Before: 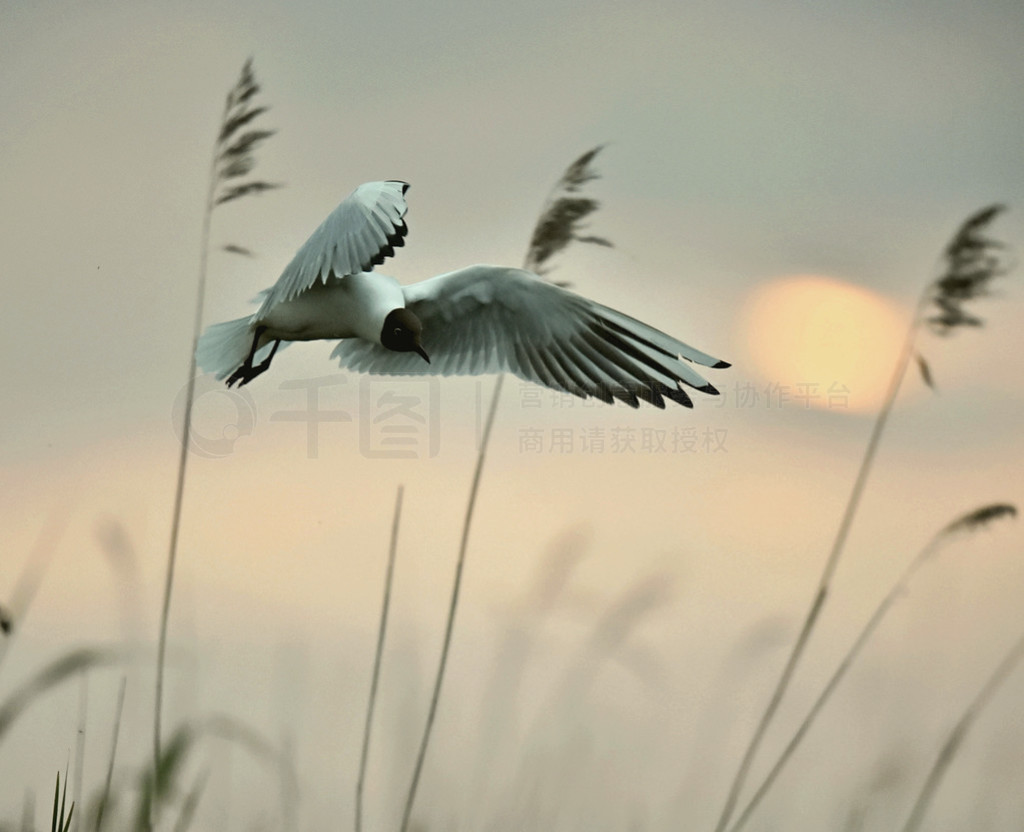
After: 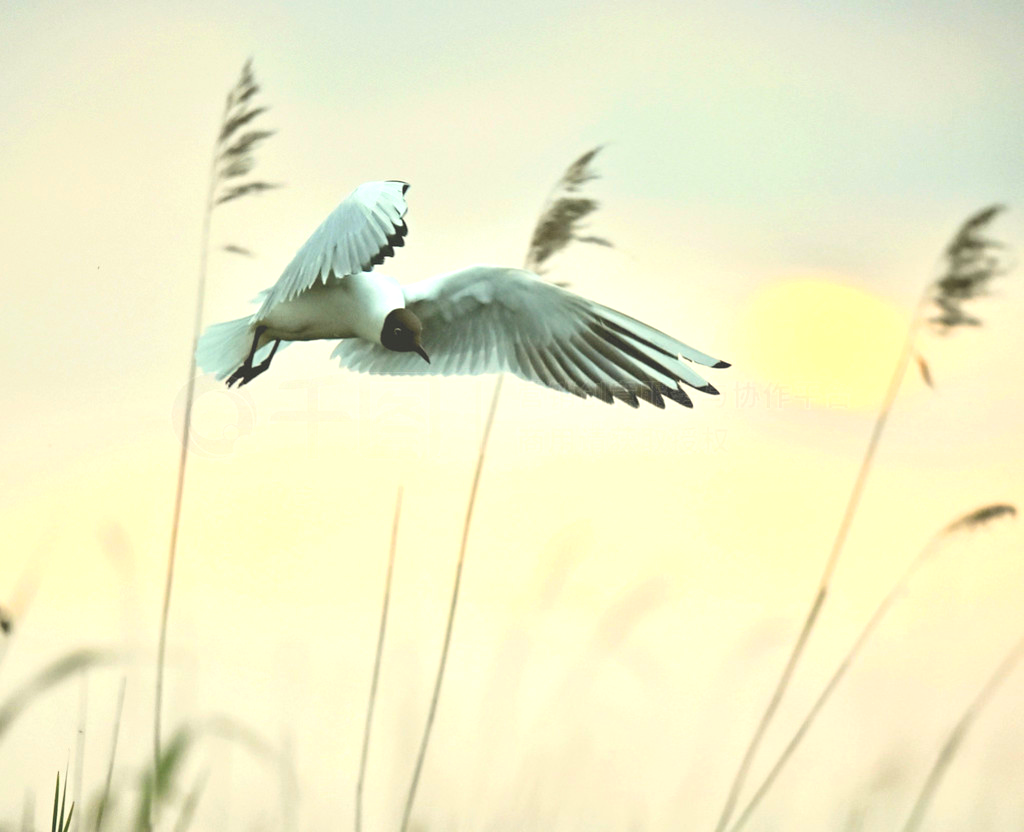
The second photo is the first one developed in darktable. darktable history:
contrast brightness saturation: contrast 0.07, brightness 0.18, saturation 0.4
exposure: black level correction -0.005, exposure 1.002 EV, compensate highlight preservation false
